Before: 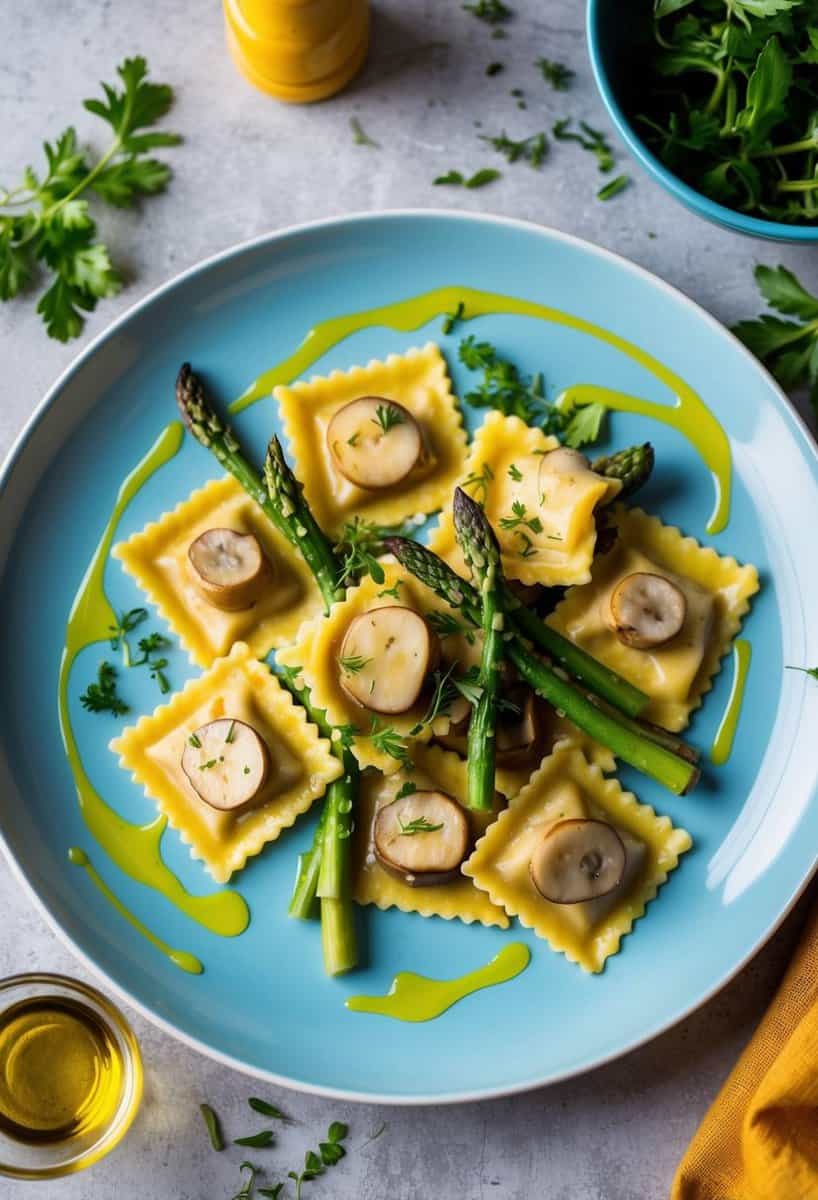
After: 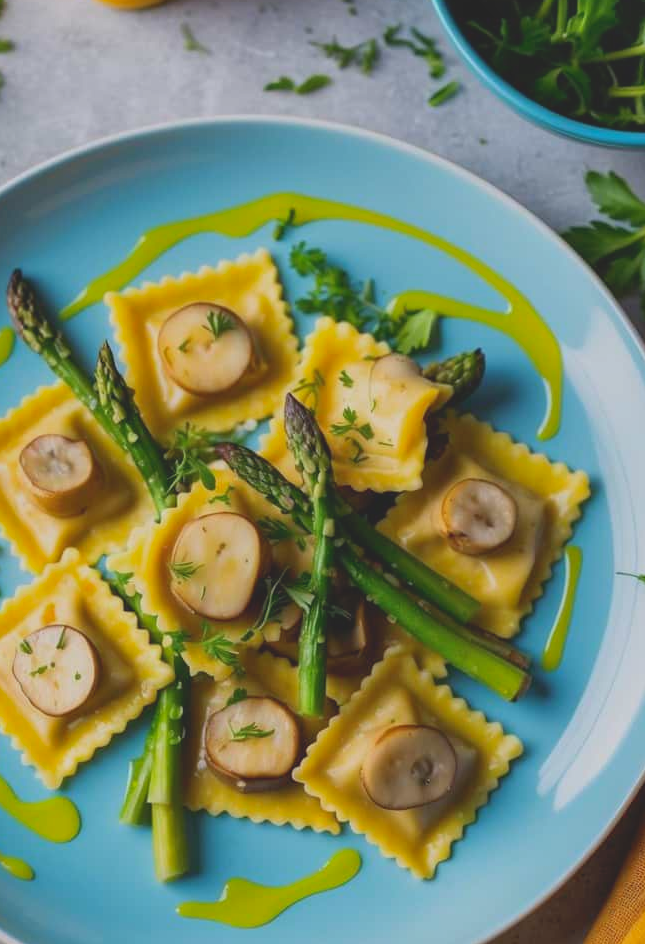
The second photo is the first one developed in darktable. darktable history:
crop and rotate: left 20.74%, top 7.912%, right 0.375%, bottom 13.378%
contrast brightness saturation: contrast -0.28
bloom: size 15%, threshold 97%, strength 7%
shadows and highlights: shadows 37.27, highlights -28.18, soften with gaussian
